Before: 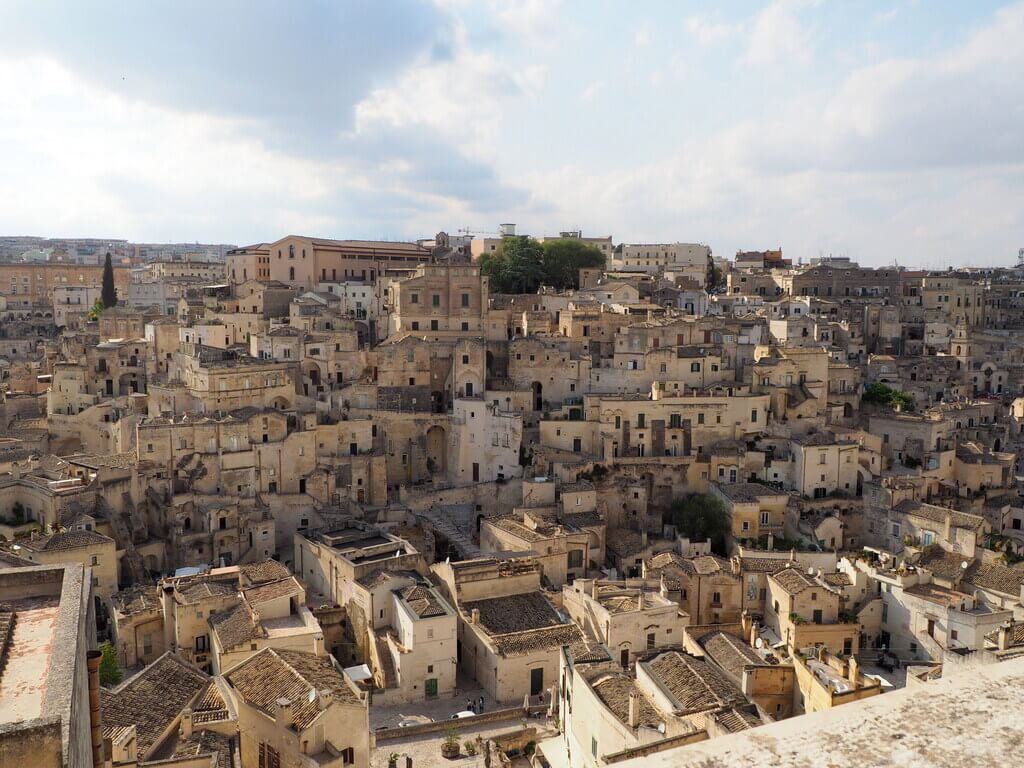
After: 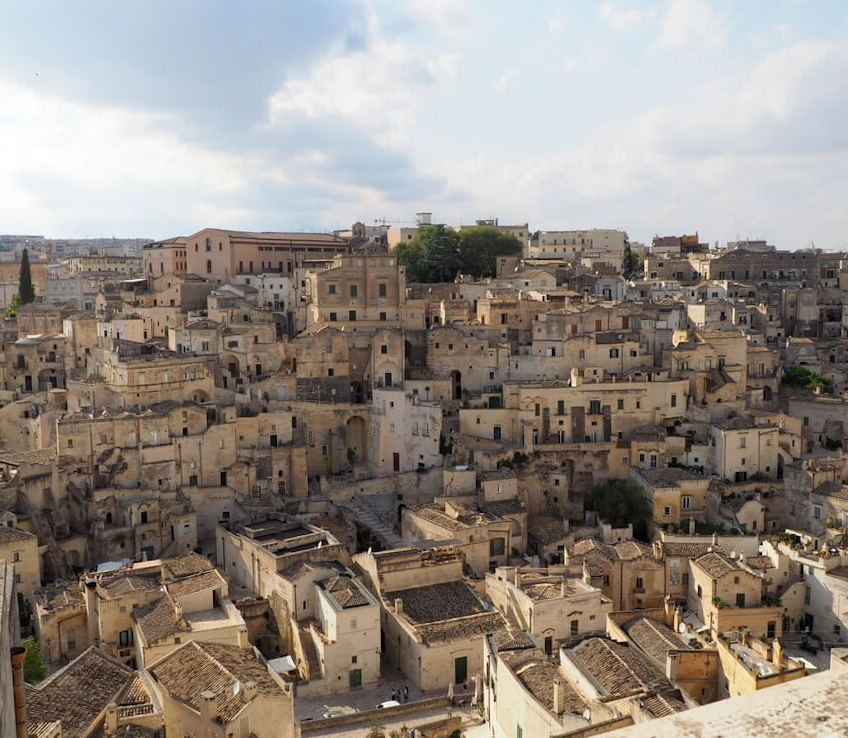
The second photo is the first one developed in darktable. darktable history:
crop: left 7.598%, right 7.873%
rotate and perspective: rotation -1°, crop left 0.011, crop right 0.989, crop top 0.025, crop bottom 0.975
